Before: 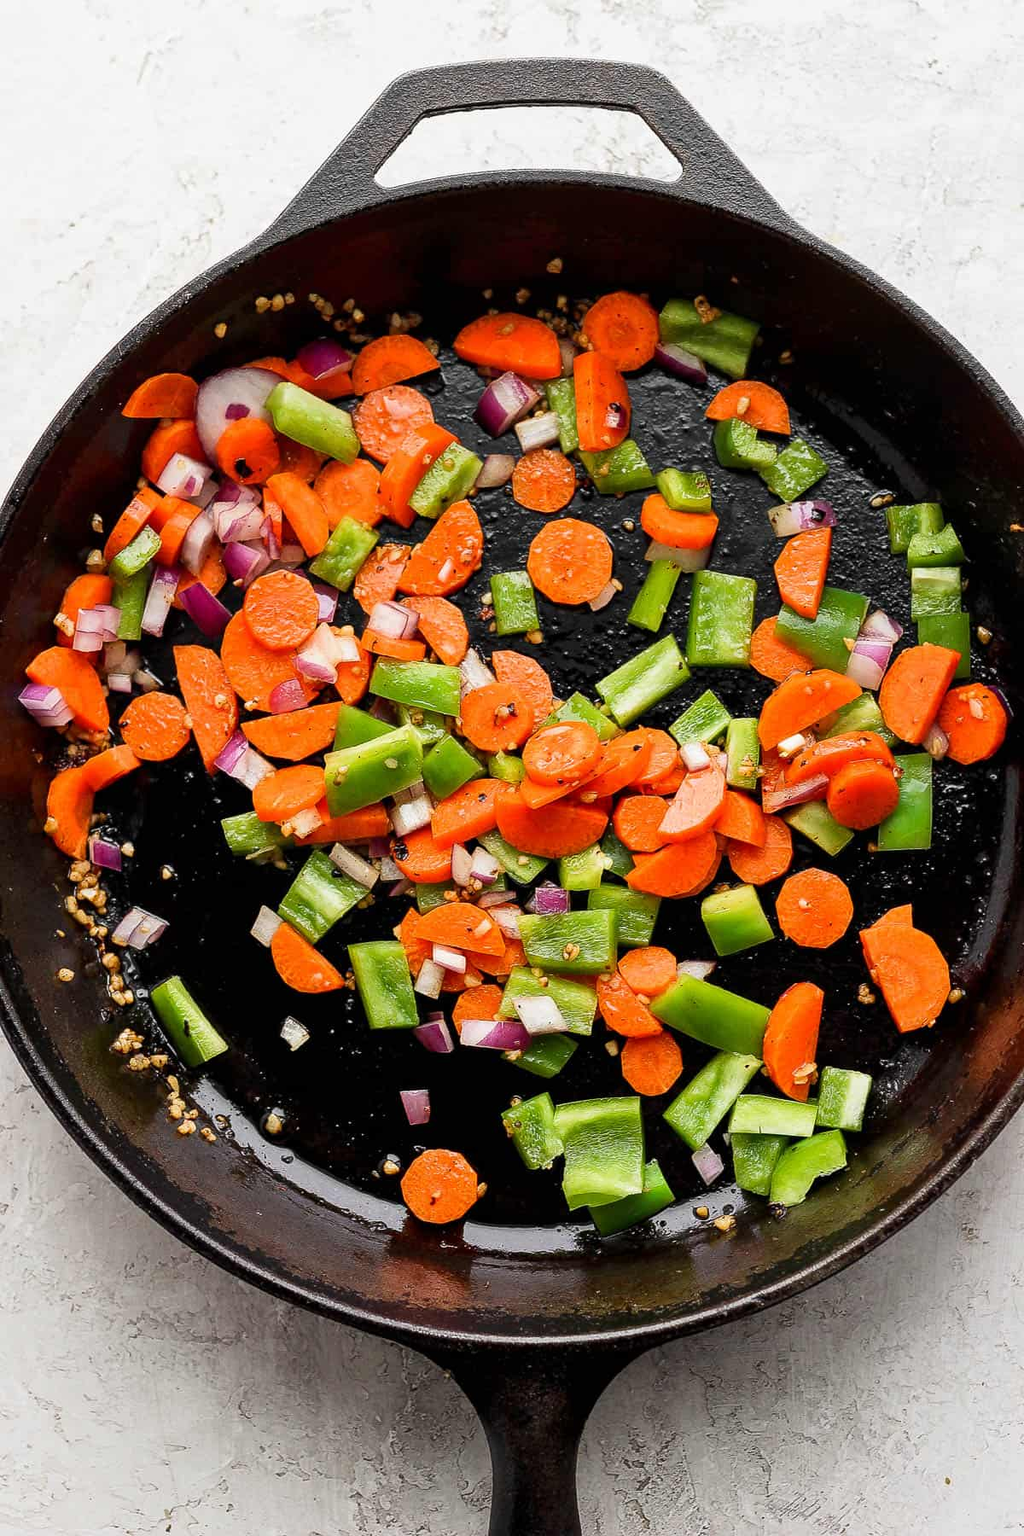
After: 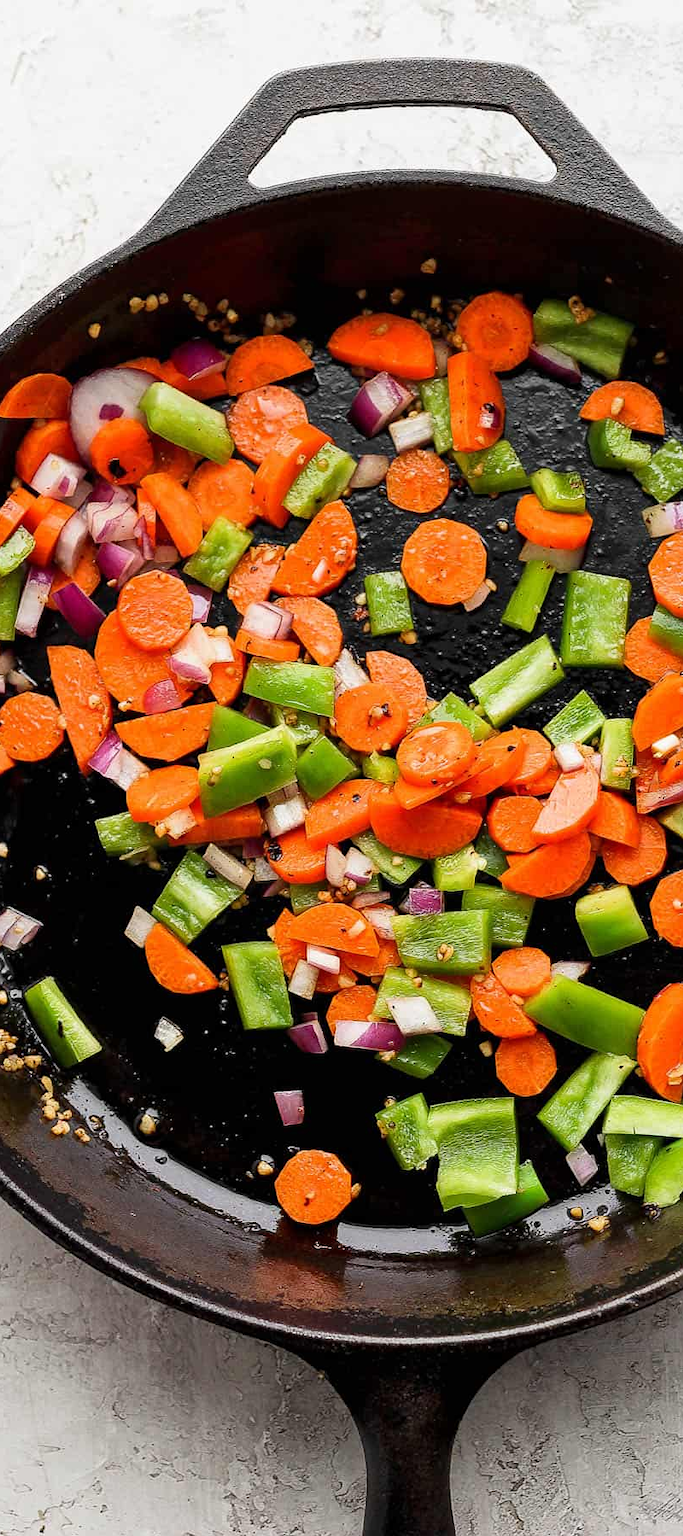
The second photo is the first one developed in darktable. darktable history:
crop and rotate: left 12.357%, right 20.903%
